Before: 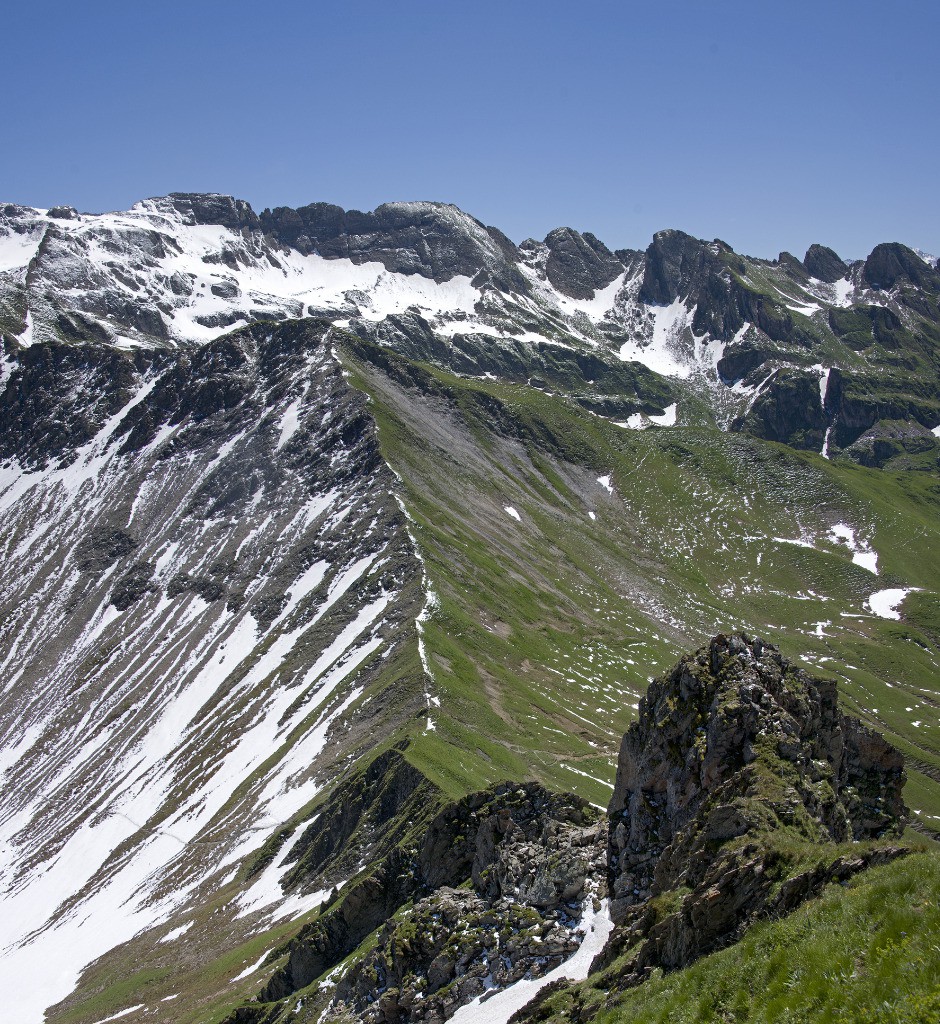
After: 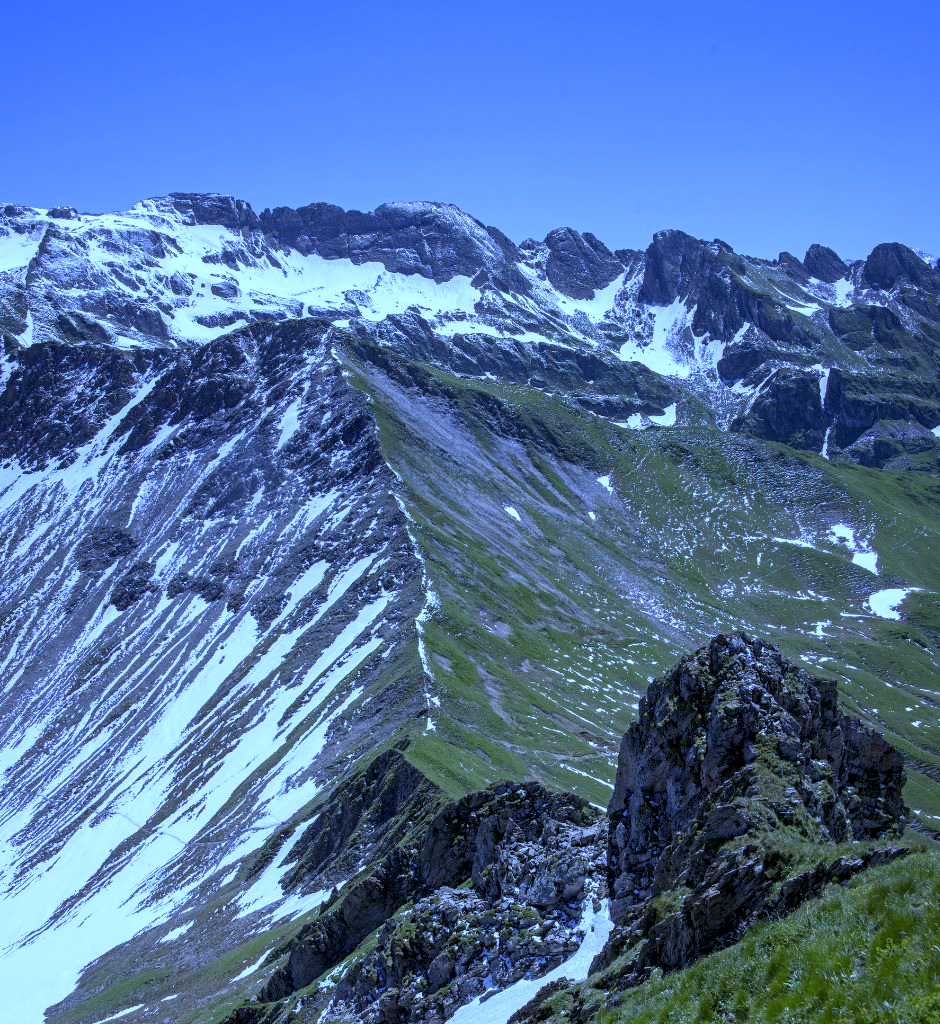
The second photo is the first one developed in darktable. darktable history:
white balance: red 0.766, blue 1.537
local contrast: on, module defaults
